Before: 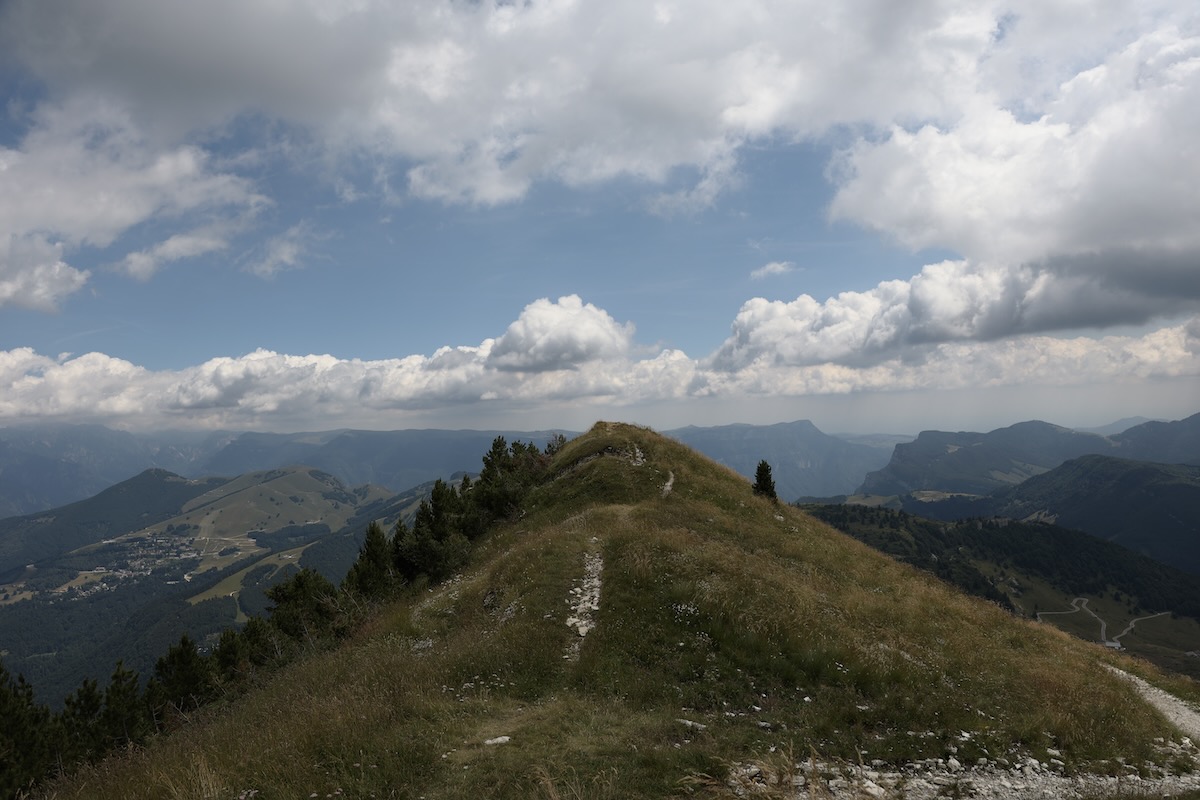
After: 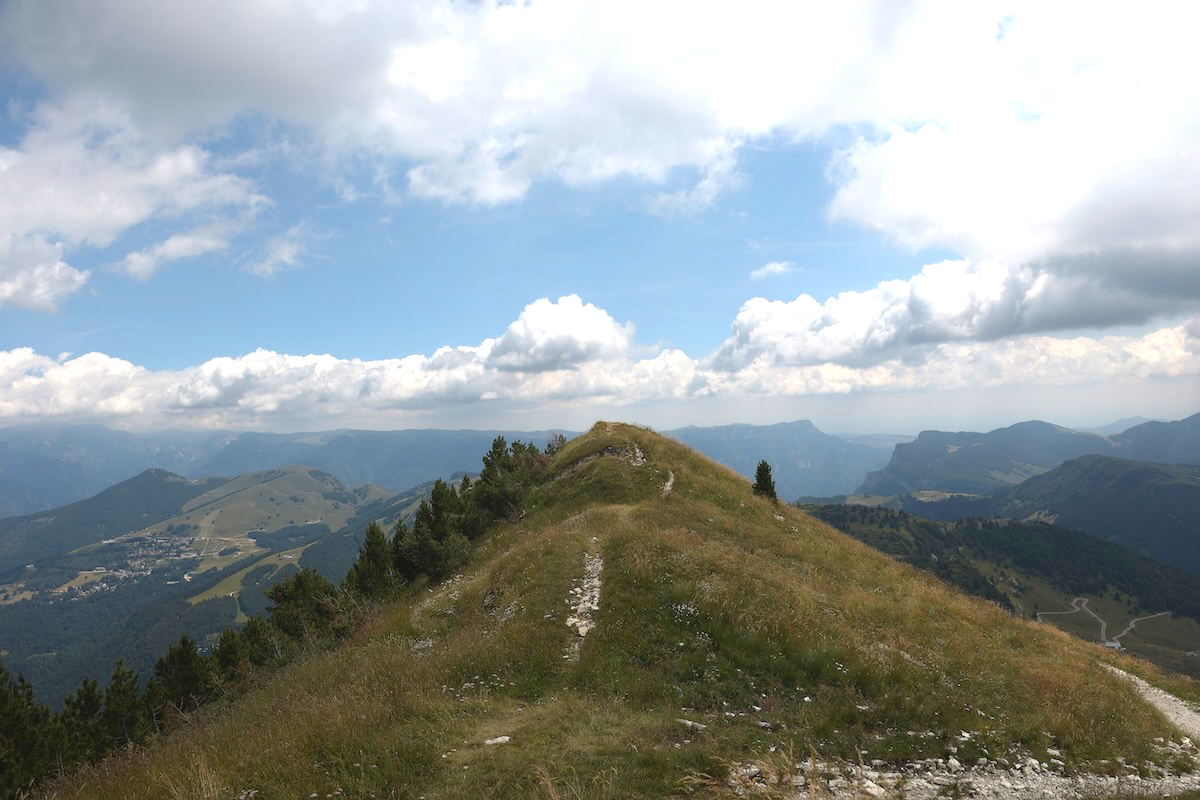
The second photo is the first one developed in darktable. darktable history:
exposure: black level correction 0.001, exposure 0.954 EV, compensate highlight preservation false
local contrast: highlights 68%, shadows 68%, detail 81%, midtone range 0.329
